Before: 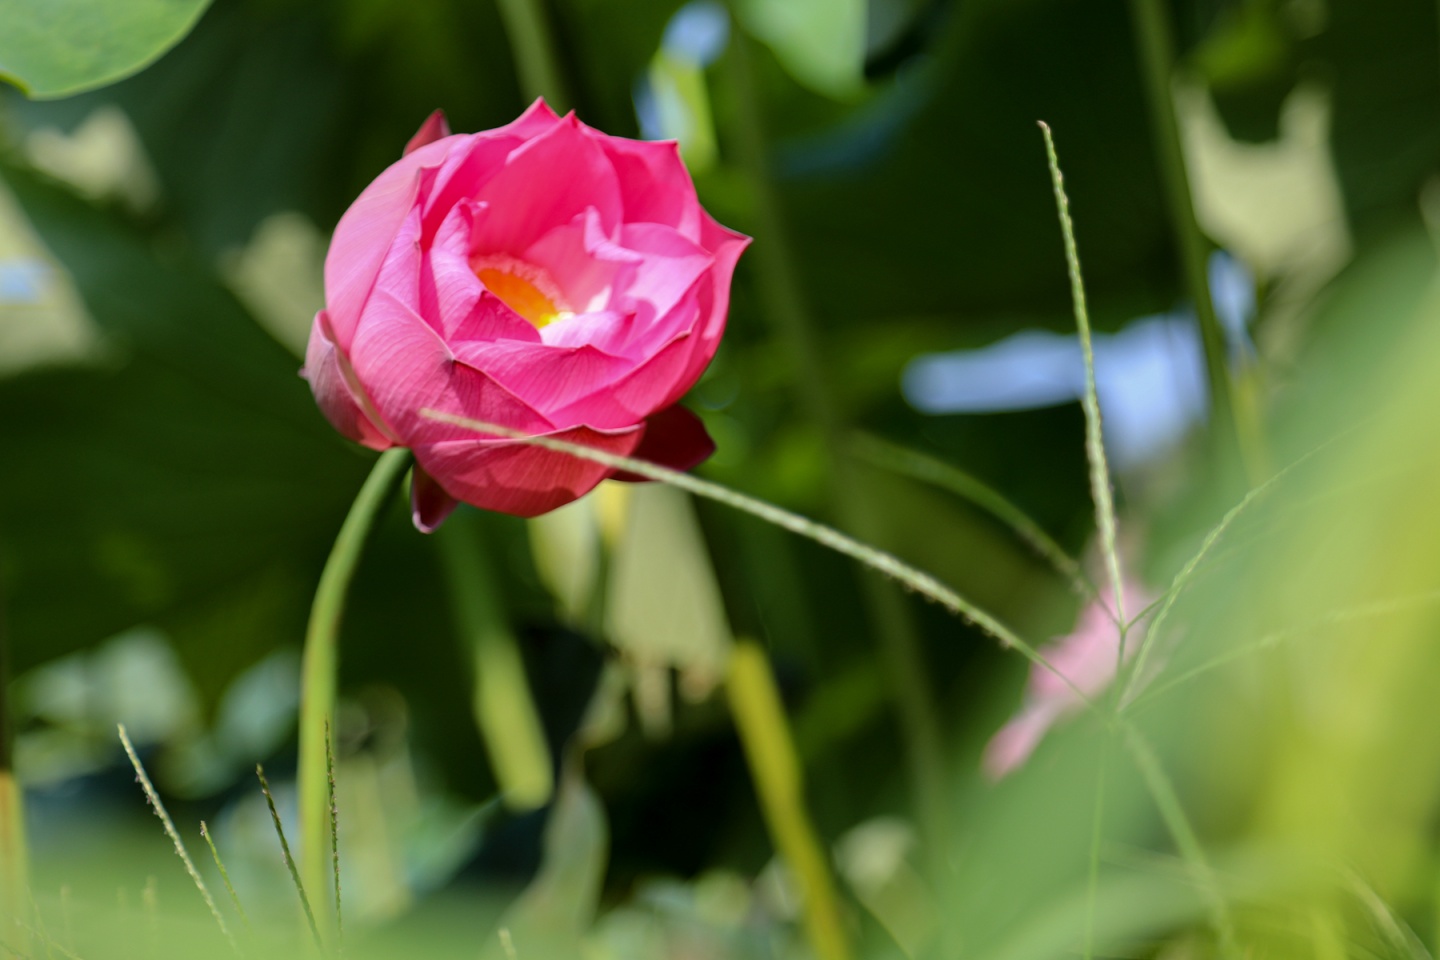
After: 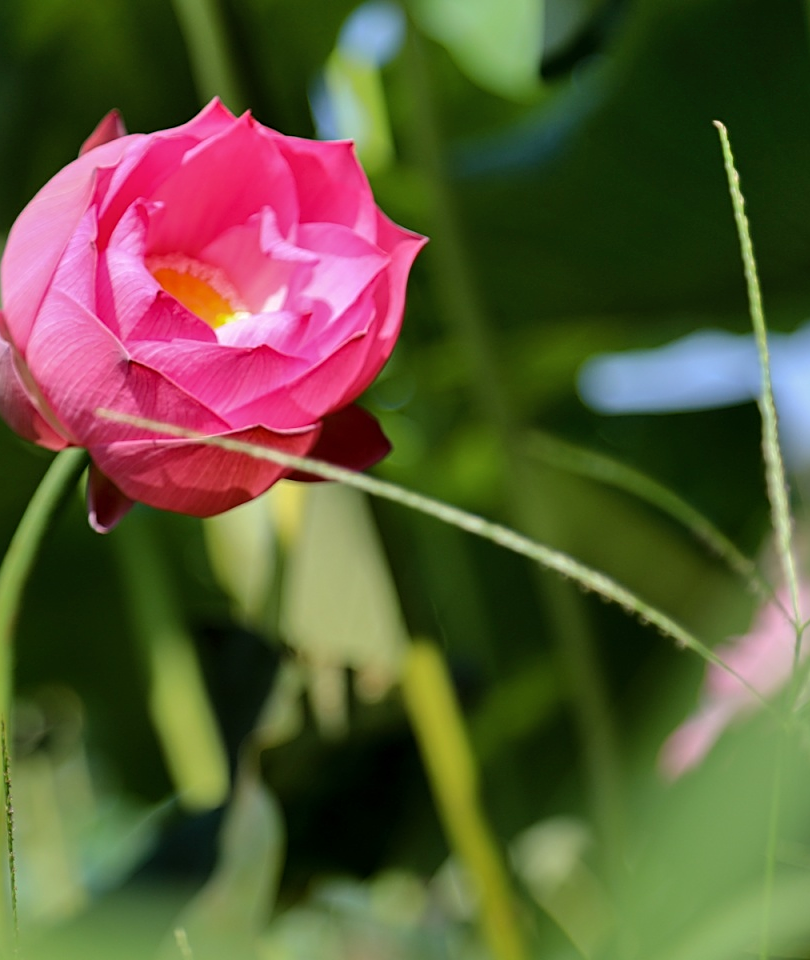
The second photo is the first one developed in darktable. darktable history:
crop and rotate: left 22.516%, right 21.234%
shadows and highlights: radius 133.83, soften with gaussian
sharpen: on, module defaults
